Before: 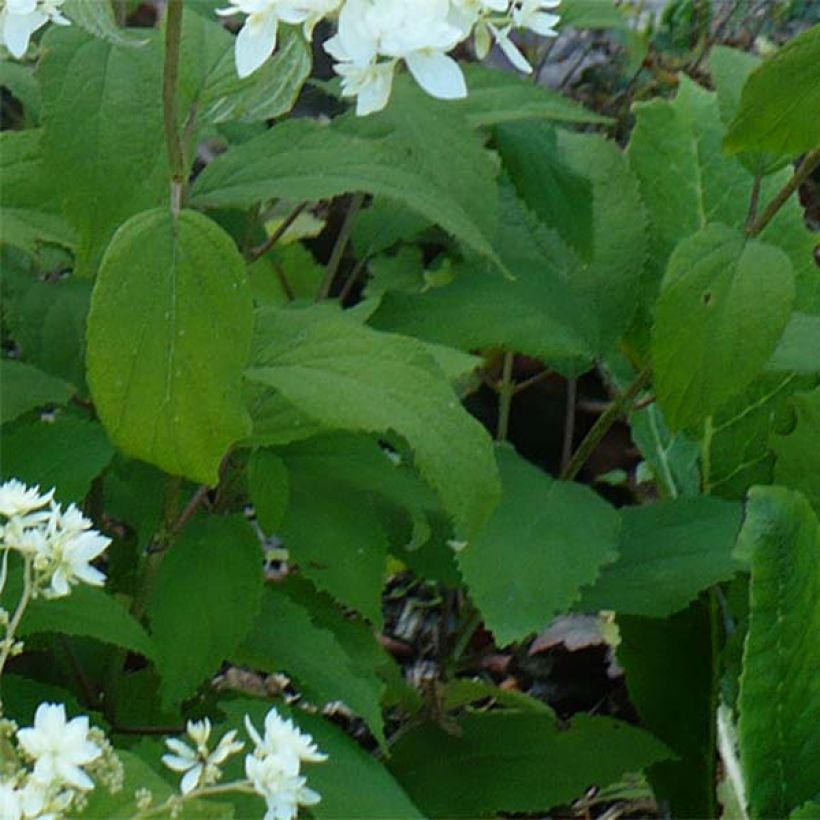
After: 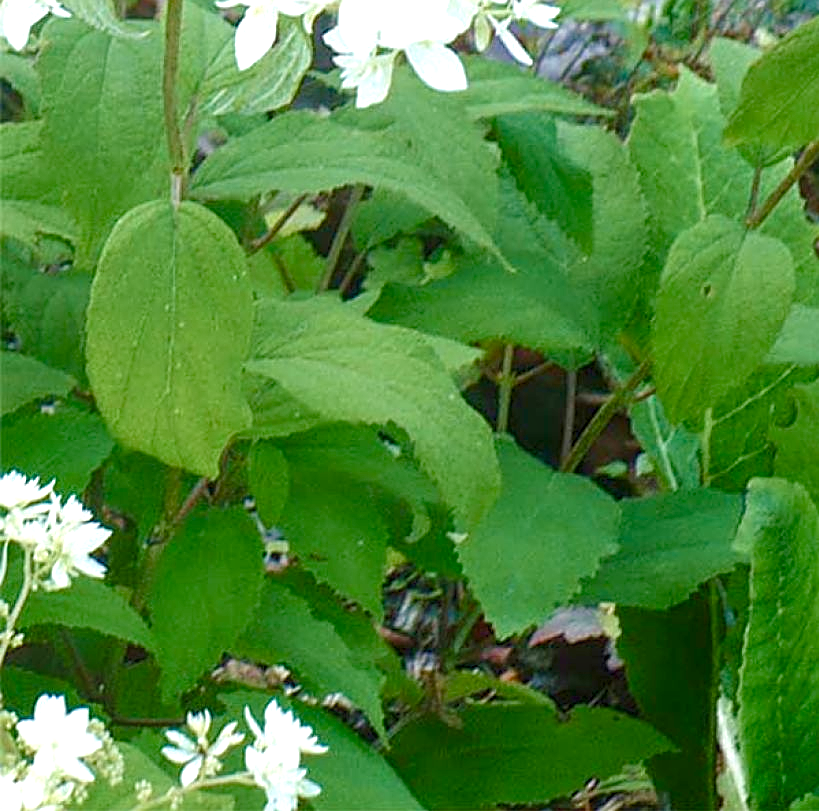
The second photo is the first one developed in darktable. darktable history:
exposure: black level correction 0, exposure 1.1 EV, compensate exposure bias true, compensate highlight preservation false
crop: top 1.049%, right 0.001%
local contrast: detail 110%
sharpen: on, module defaults
color balance rgb: shadows lift › chroma 1%, shadows lift › hue 113°, highlights gain › chroma 0.2%, highlights gain › hue 333°, perceptual saturation grading › global saturation 20%, perceptual saturation grading › highlights -50%, perceptual saturation grading › shadows 25%, contrast -10%
velvia: on, module defaults
